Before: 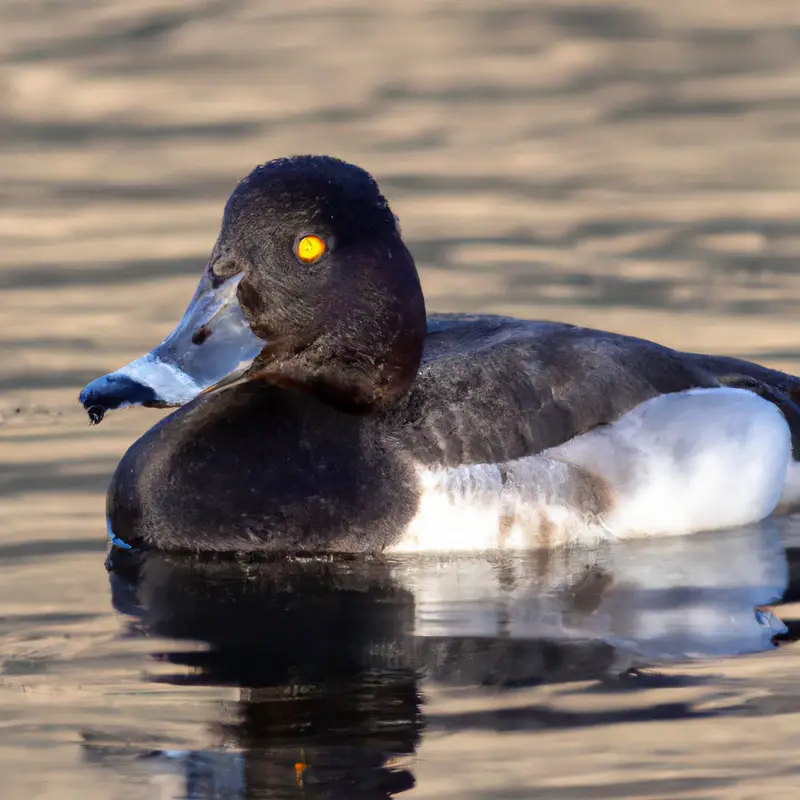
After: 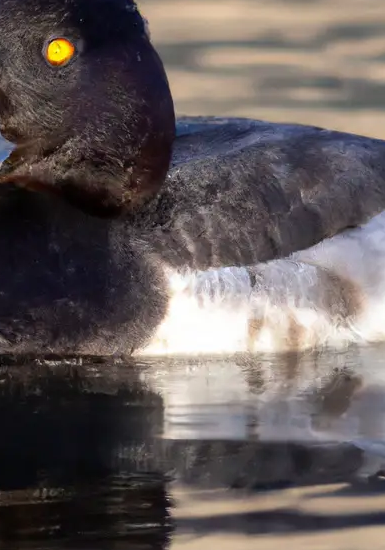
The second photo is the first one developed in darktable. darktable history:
crop: left 31.396%, top 24.651%, right 20.401%, bottom 6.56%
